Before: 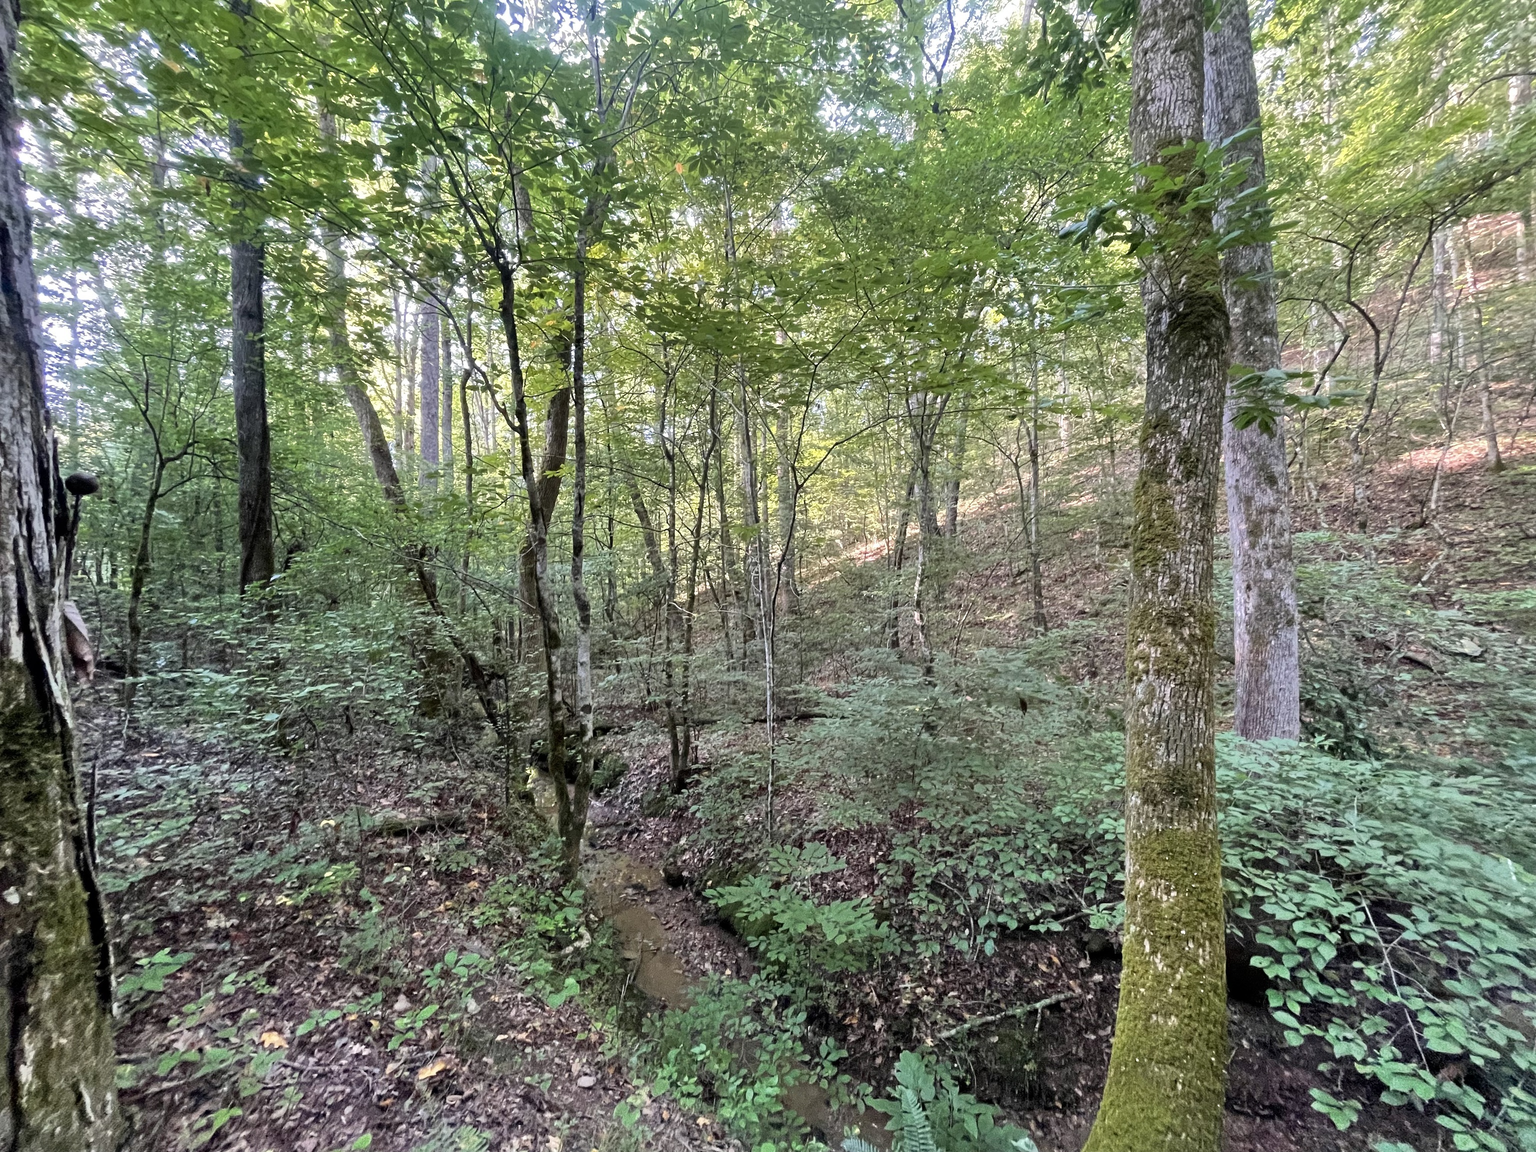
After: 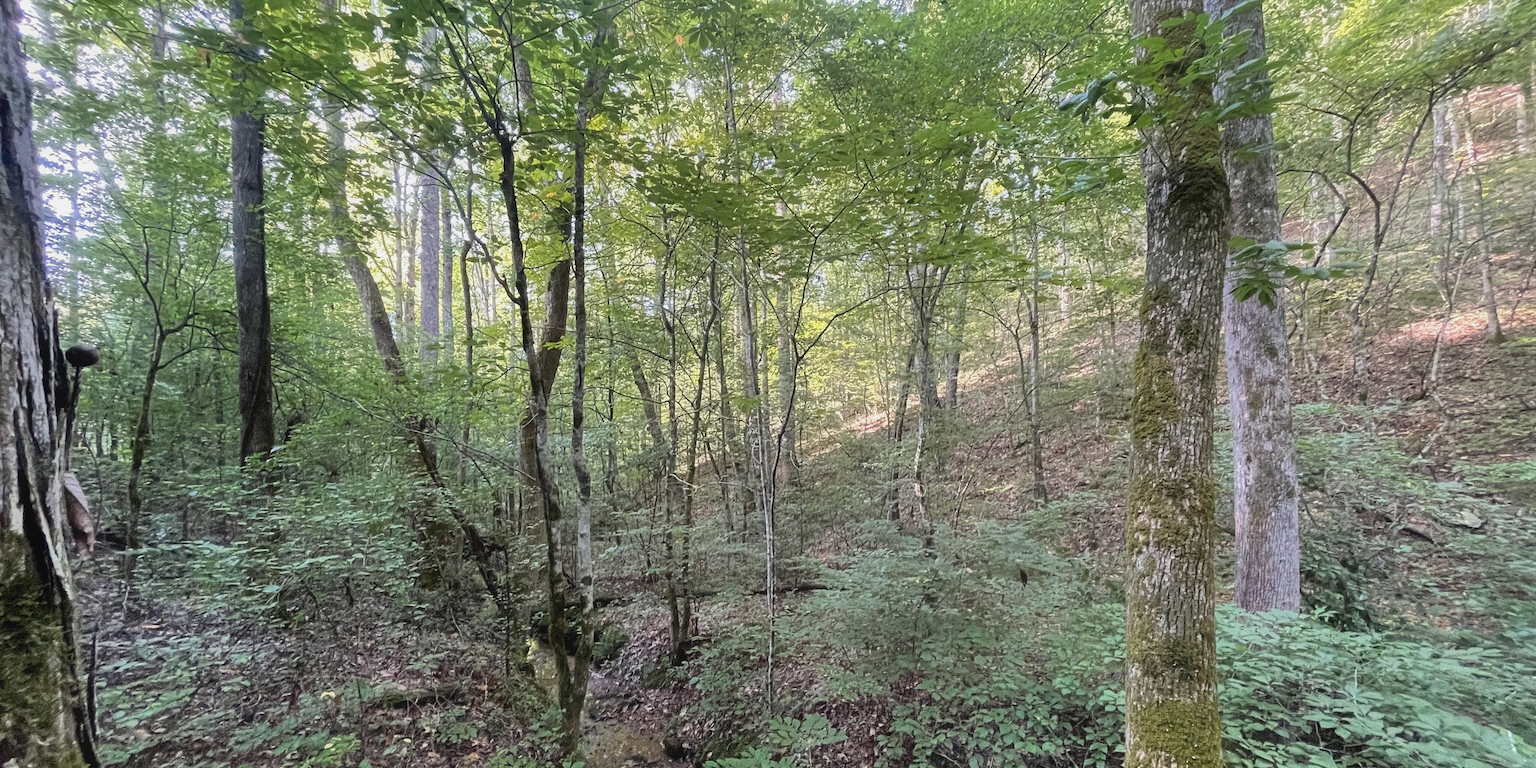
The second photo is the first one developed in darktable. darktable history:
contrast equalizer: y [[0.5, 0.486, 0.447, 0.446, 0.489, 0.5], [0.5 ×6], [0.5 ×6], [0 ×6], [0 ×6]]
crop: top 11.166%, bottom 22.168%
